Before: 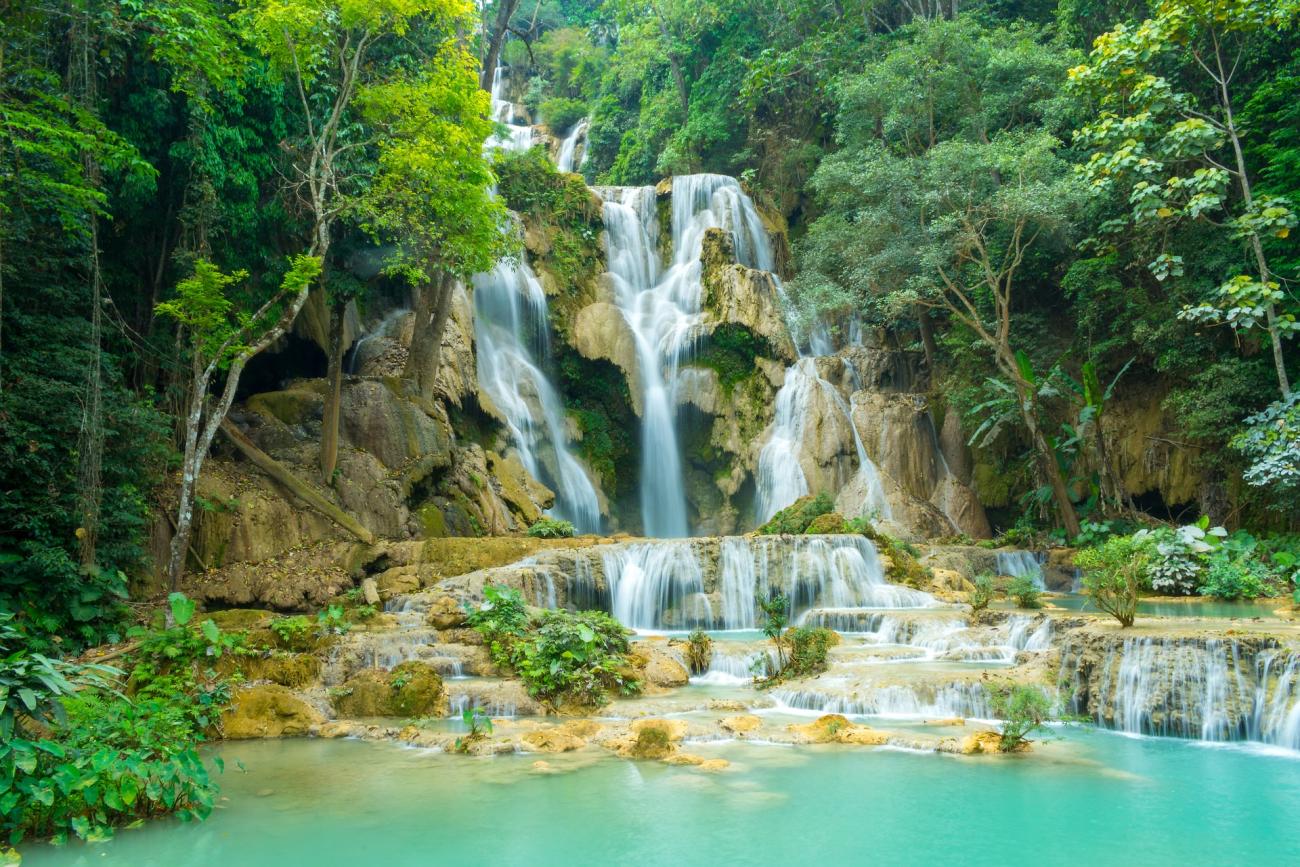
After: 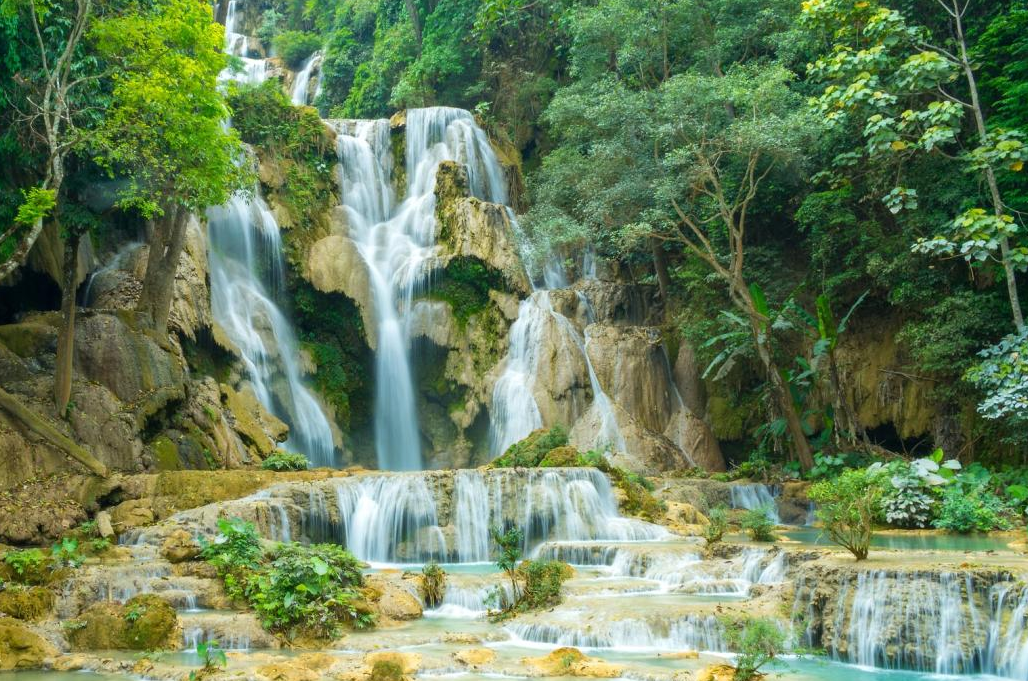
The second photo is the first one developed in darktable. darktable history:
crop and rotate: left 20.488%, top 7.924%, right 0.423%, bottom 13.473%
